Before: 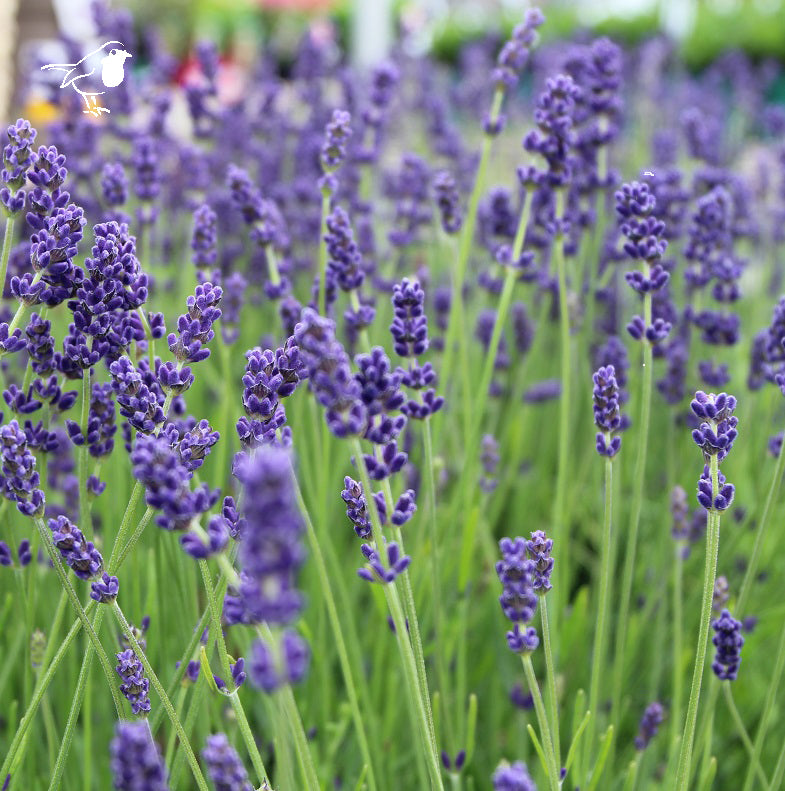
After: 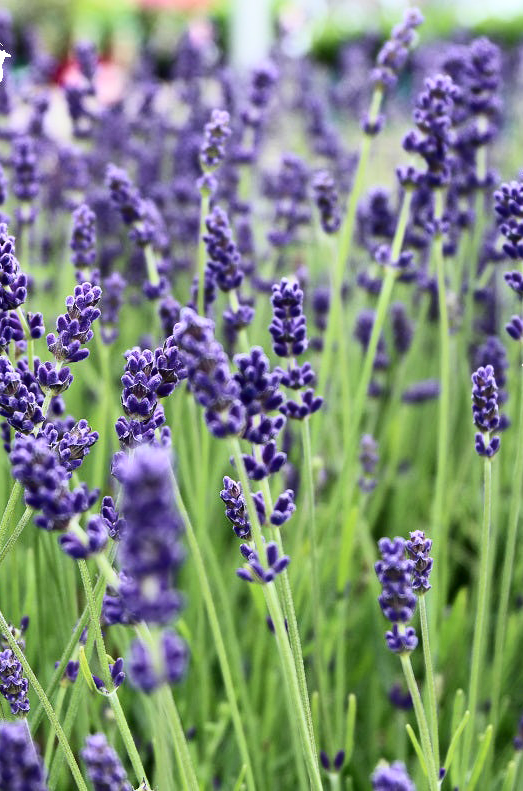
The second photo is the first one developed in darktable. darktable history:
crop: left 15.419%, right 17.914%
contrast brightness saturation: contrast 0.28
